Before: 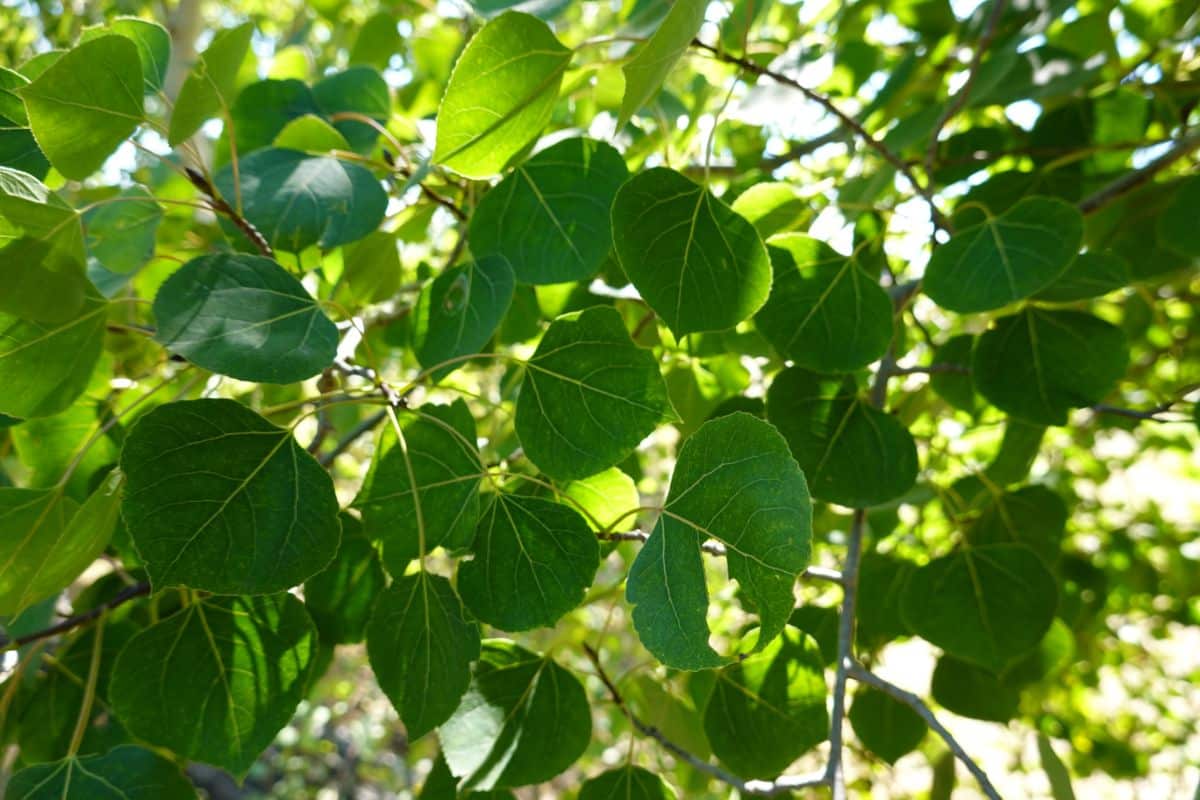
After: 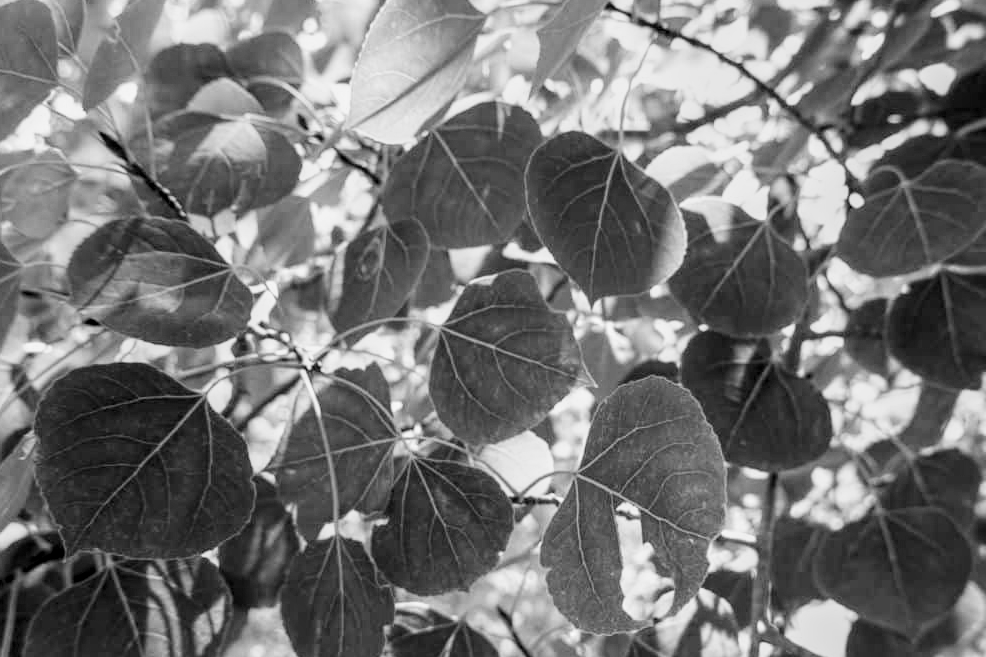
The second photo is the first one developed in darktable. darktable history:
crop and rotate: left 7.196%, top 4.574%, right 10.605%, bottom 13.178%
monochrome: a -74.22, b 78.2
color balance: mode lift, gamma, gain (sRGB), lift [0.997, 0.979, 1.021, 1.011], gamma [1, 1.084, 0.916, 0.998], gain [1, 0.87, 1.13, 1.101], contrast 4.55%, contrast fulcrum 38.24%, output saturation 104.09%
white balance: emerald 1
contrast brightness saturation: contrast 0.05, brightness 0.06, saturation 0.01
local contrast: highlights 61%, detail 143%, midtone range 0.428
filmic rgb: black relative exposure -7.65 EV, white relative exposure 4.56 EV, hardness 3.61, contrast 1.25
